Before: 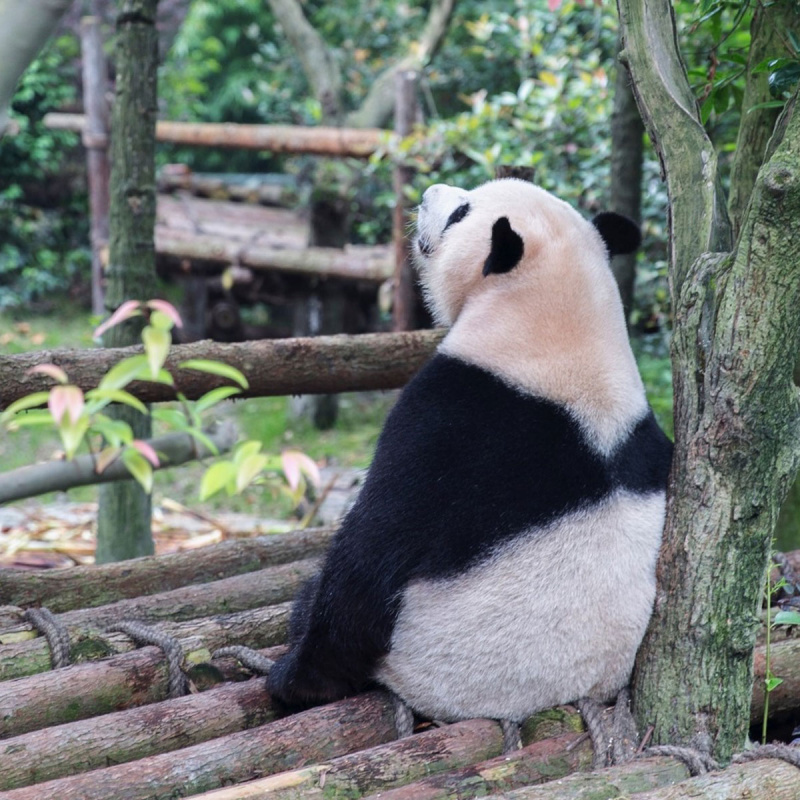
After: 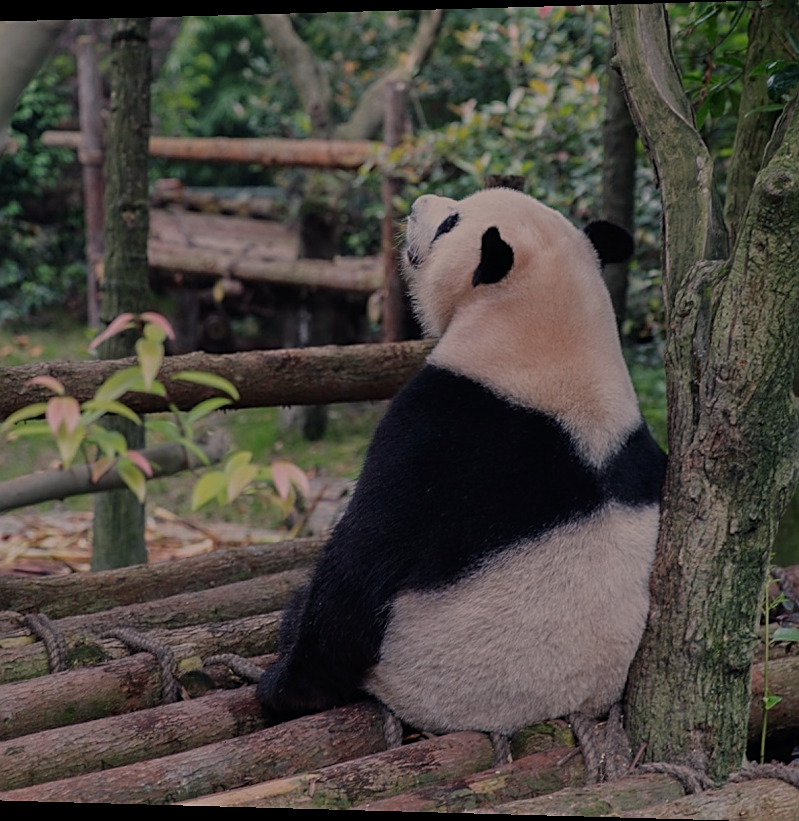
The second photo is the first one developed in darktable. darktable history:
exposure: exposure -1.468 EV, compensate highlight preservation false
rotate and perspective: lens shift (horizontal) -0.055, automatic cropping off
white balance: red 1.127, blue 0.943
sharpen: on, module defaults
